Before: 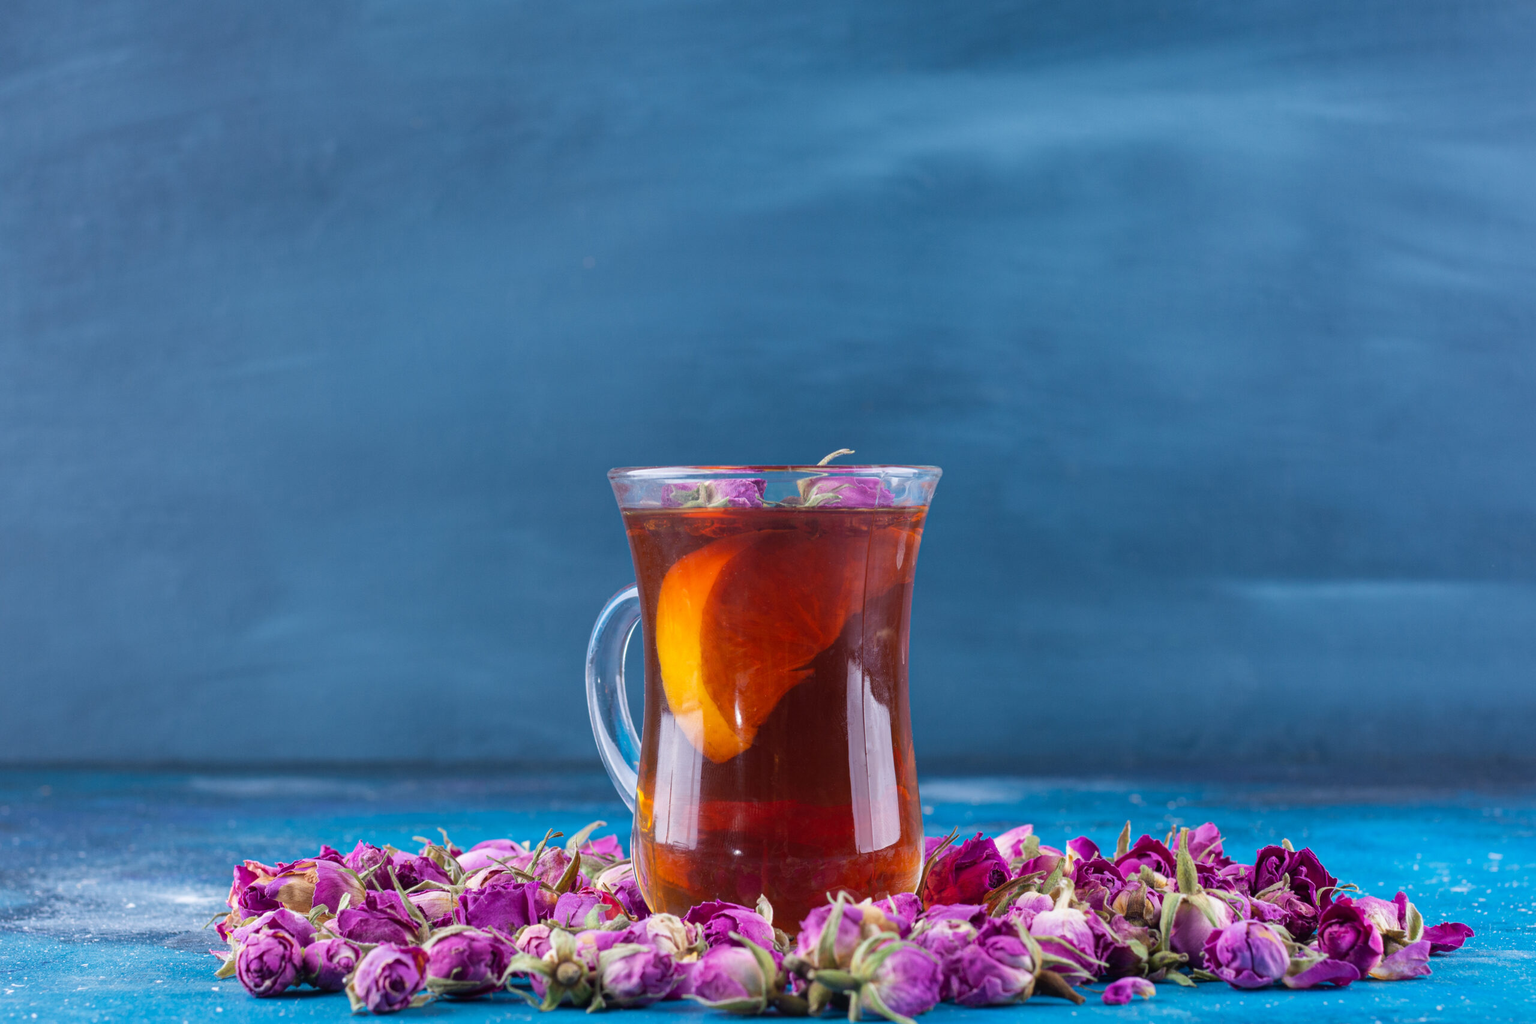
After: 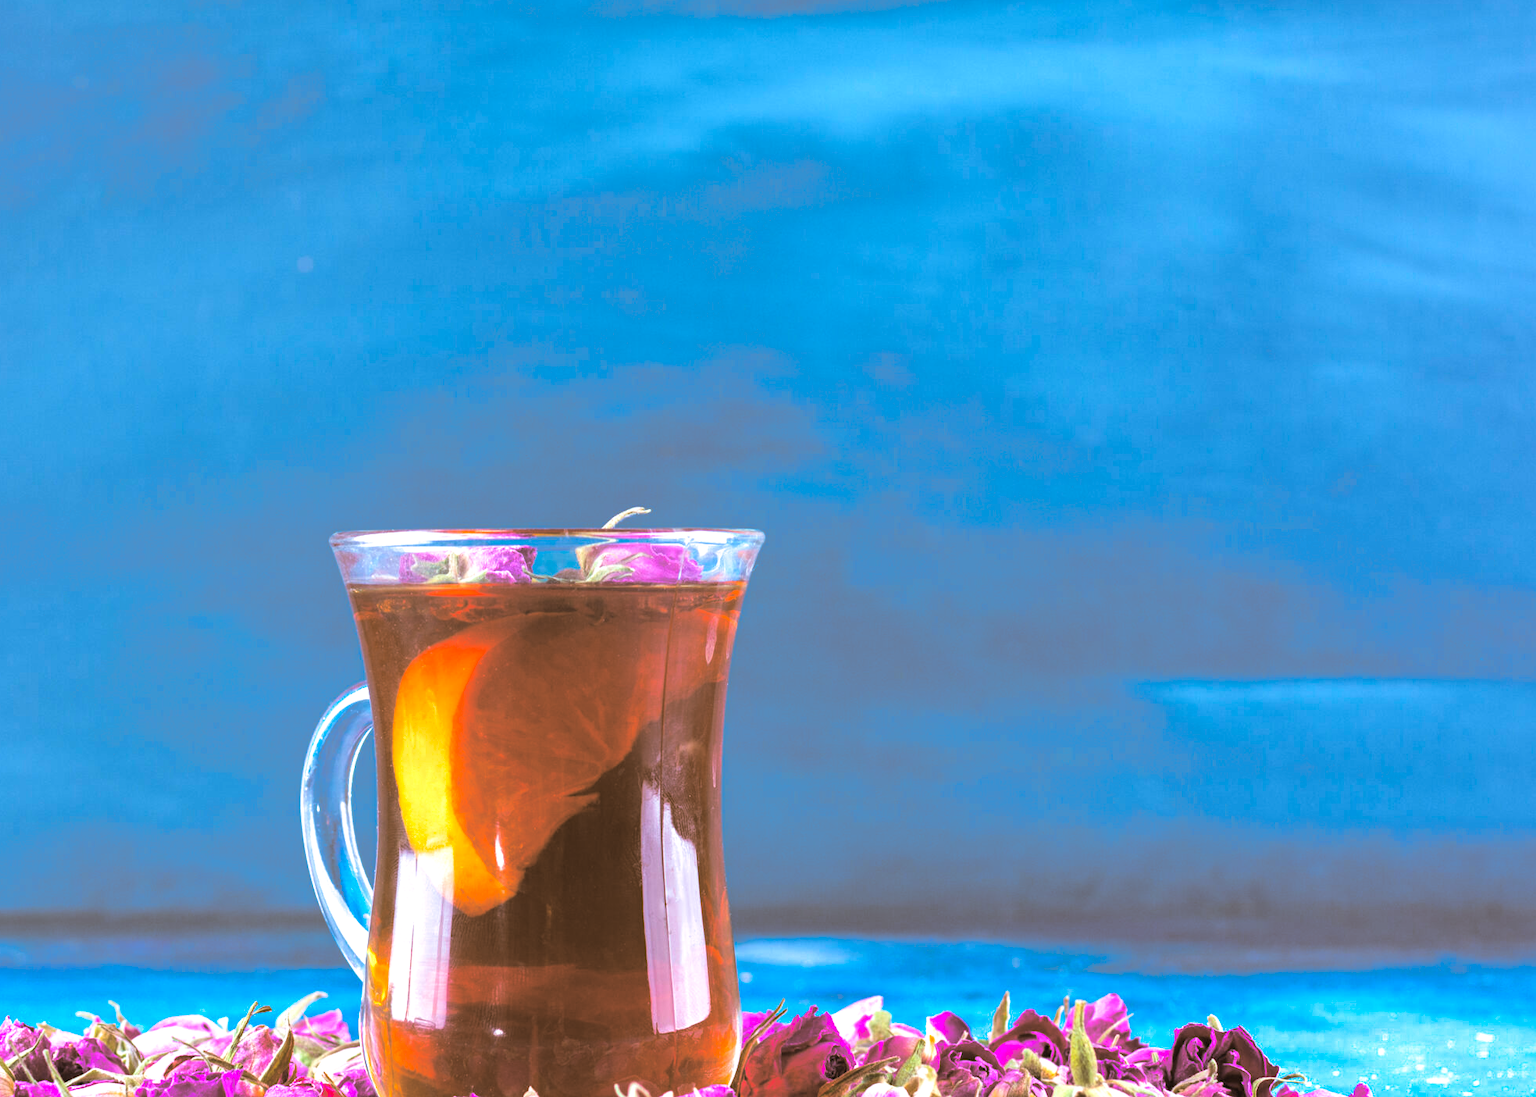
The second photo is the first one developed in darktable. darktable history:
crop: left 23.095%, top 5.827%, bottom 11.854%
exposure: black level correction 0, exposure 1.2 EV, compensate exposure bias true, compensate highlight preservation false
split-toning: shadows › hue 37.98°, highlights › hue 185.58°, balance -55.261
color balance rgb: global vibrance 42.74%
